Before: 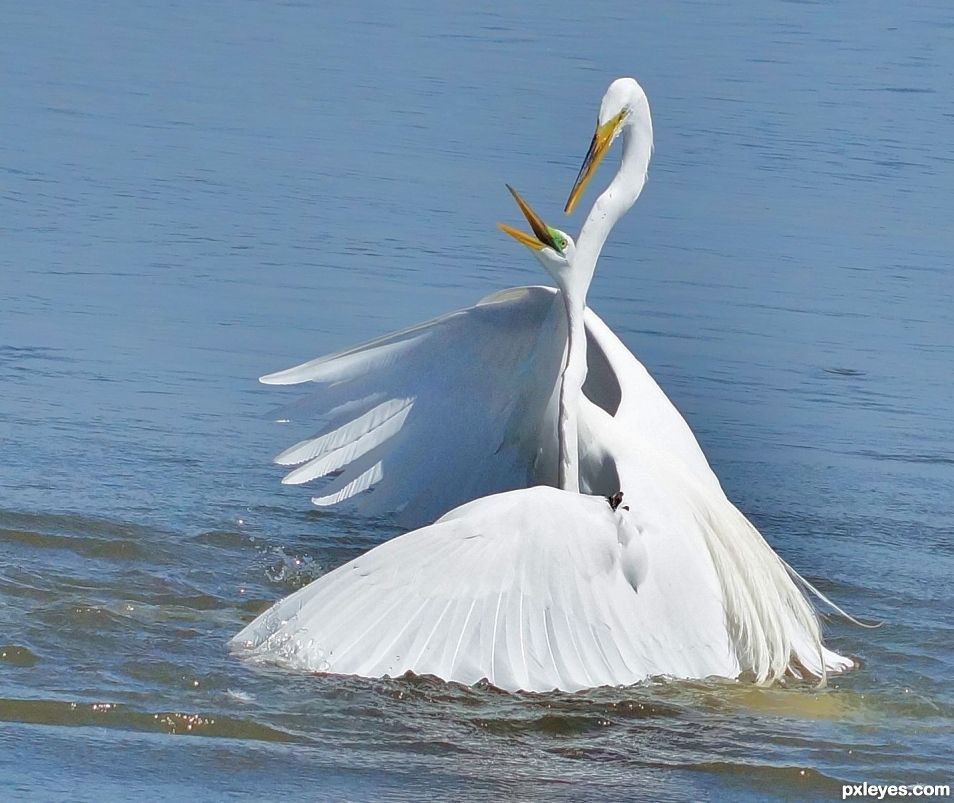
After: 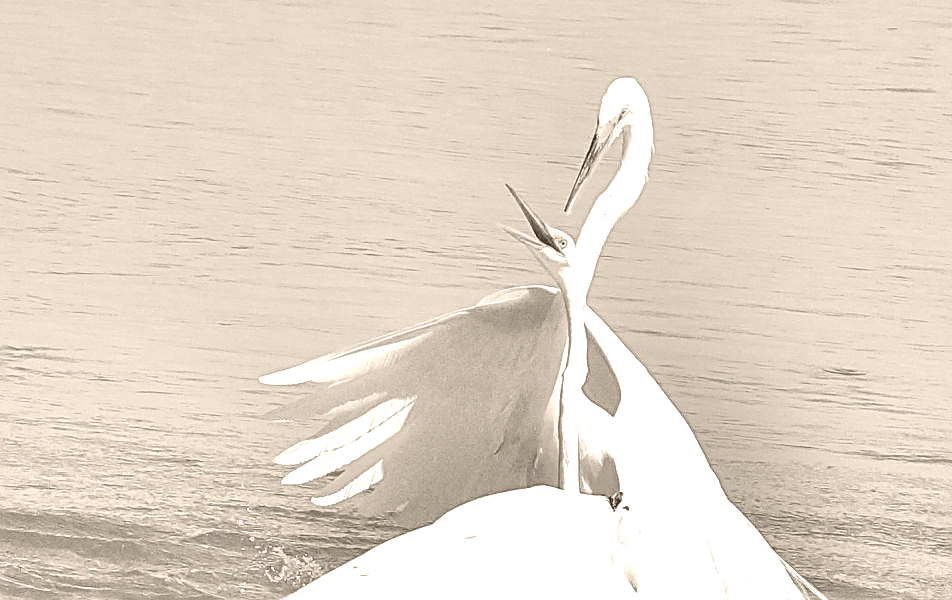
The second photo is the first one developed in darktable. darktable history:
crop: bottom 24.967%
white balance: red 0.974, blue 1.044
local contrast: detail 130%
sharpen: radius 2.584, amount 0.688
colorize: hue 34.49°, saturation 35.33%, source mix 100%, version 1
